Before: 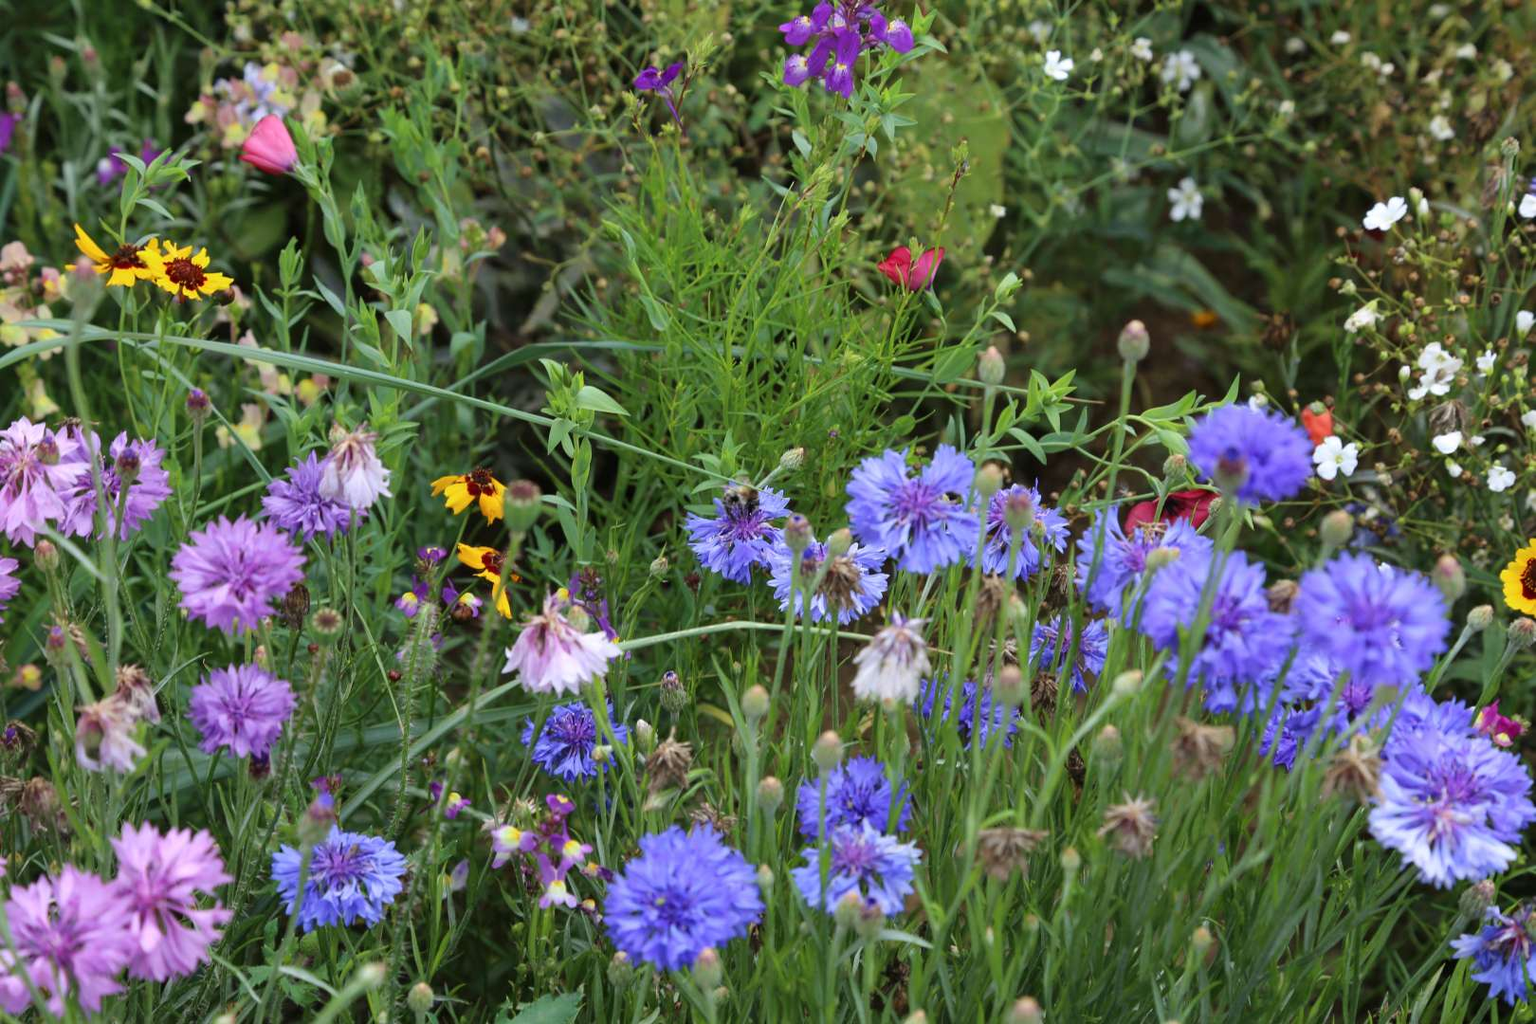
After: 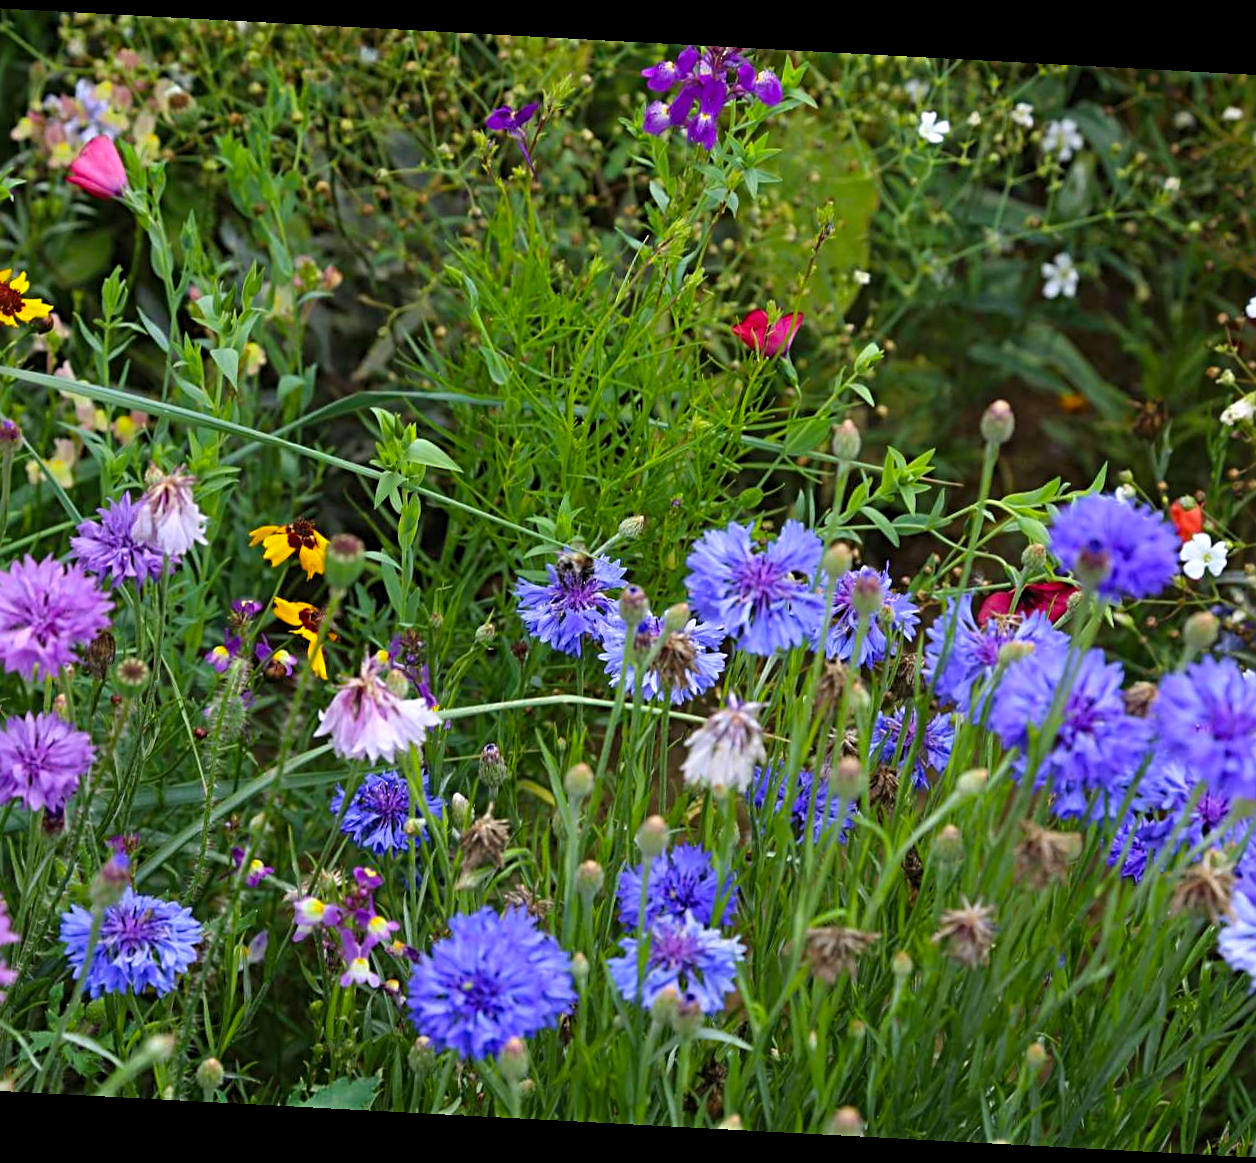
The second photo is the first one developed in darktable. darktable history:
crop and rotate: angle -3.03°, left 14.002%, top 0.041%, right 10.996%, bottom 0.03%
shadows and highlights: shadows -26.12, highlights 48.8, soften with gaussian
sharpen: radius 3.96
color balance rgb: highlights gain › chroma 0.135%, highlights gain › hue 330.97°, perceptual saturation grading › global saturation 29.85%
